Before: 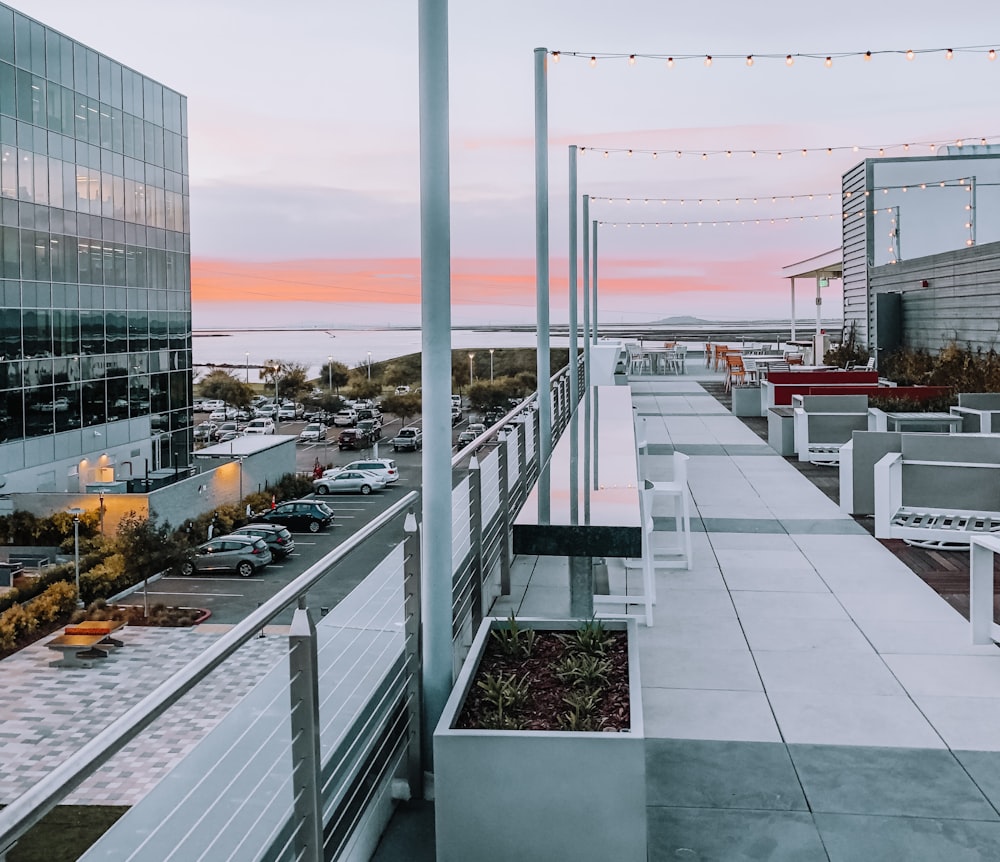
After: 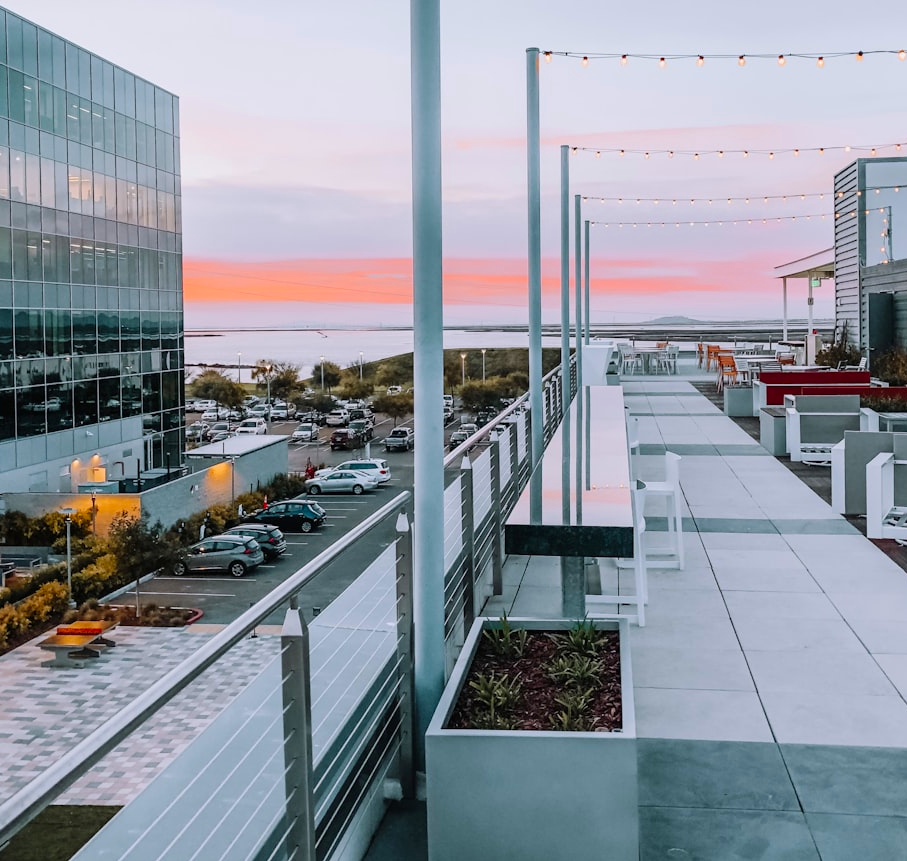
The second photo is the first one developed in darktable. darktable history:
color correction: highlights b* -0.058, saturation 1.32
crop and rotate: left 0.888%, right 8.324%
